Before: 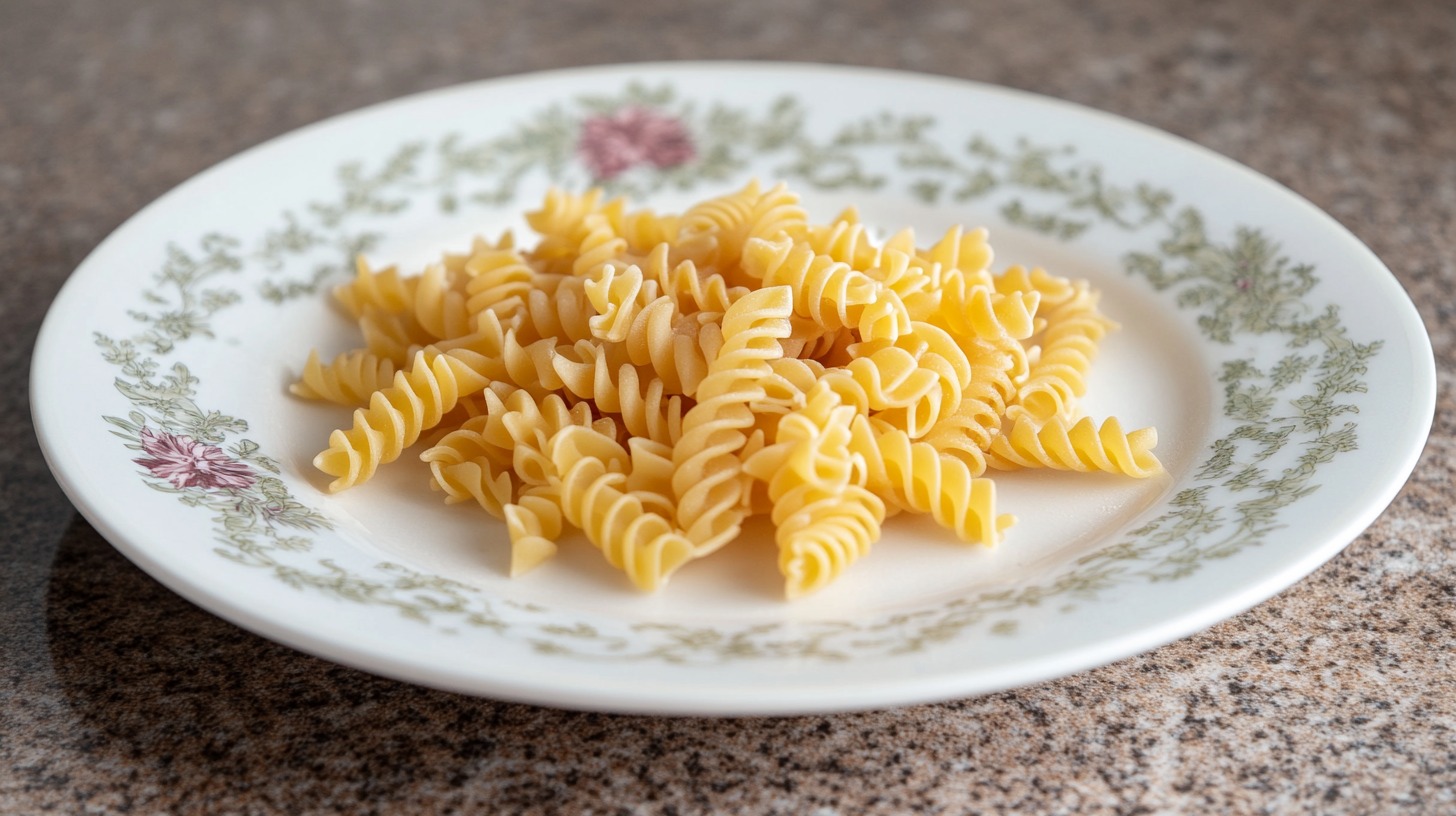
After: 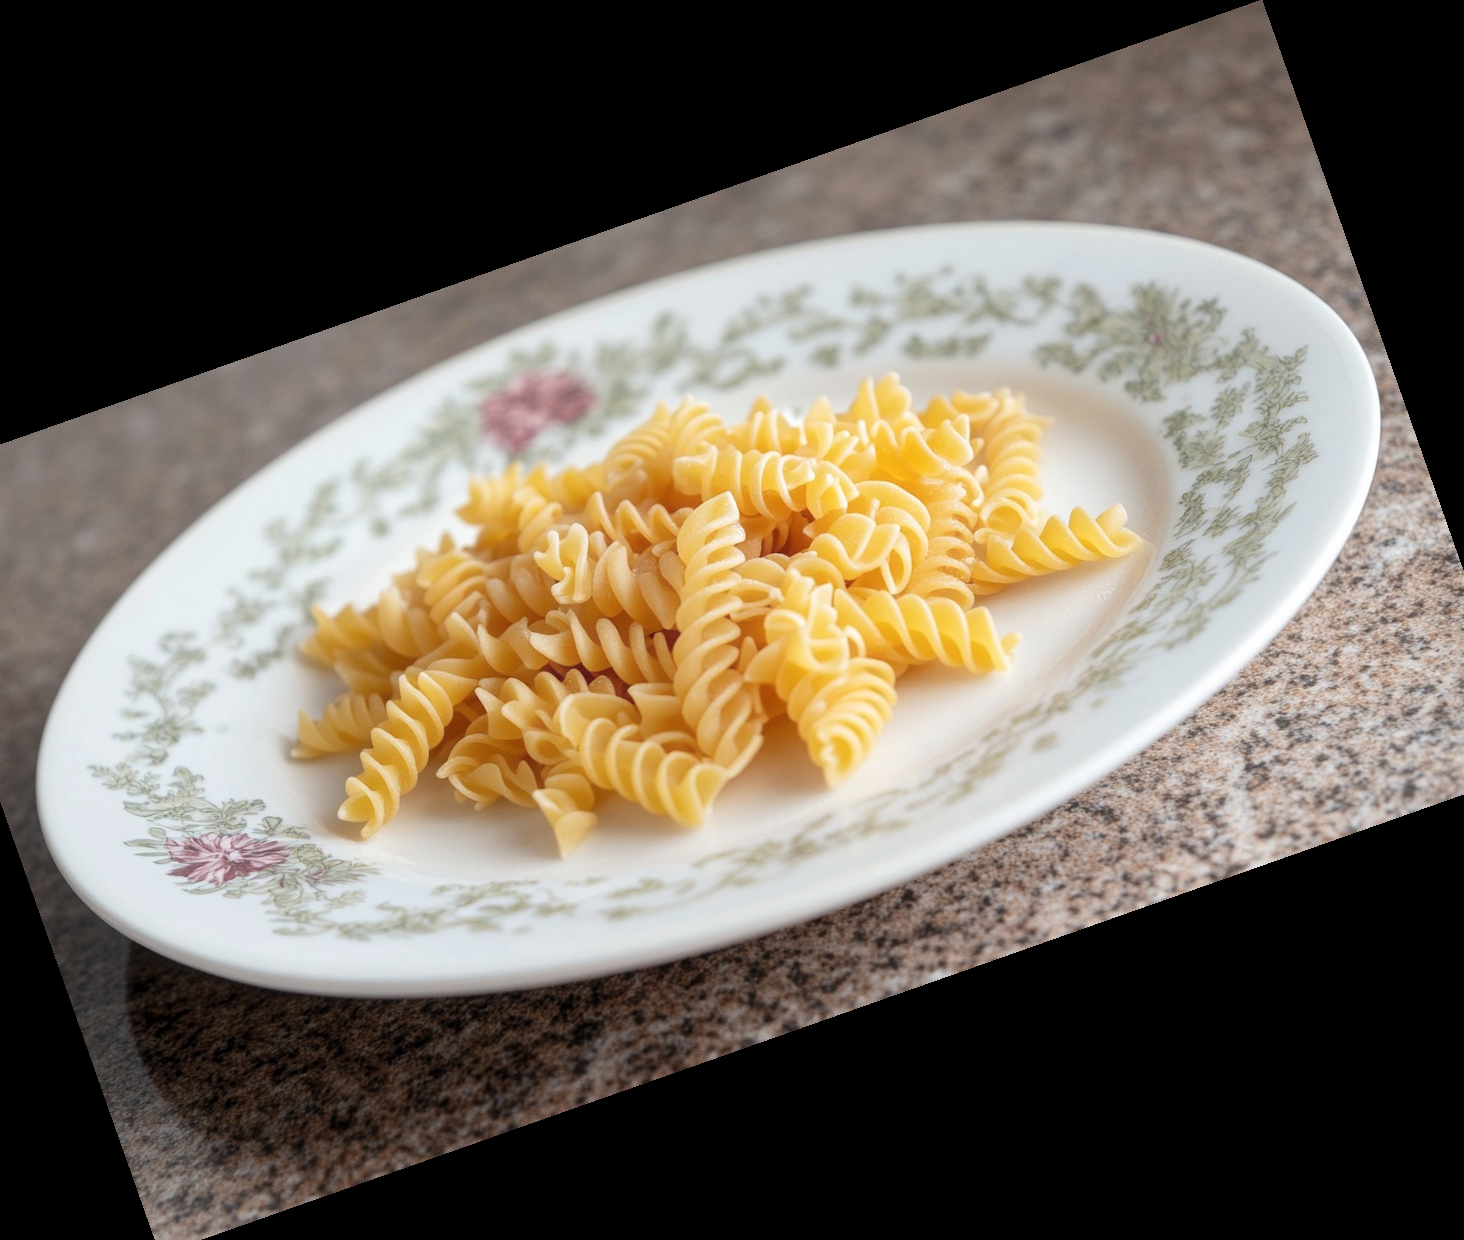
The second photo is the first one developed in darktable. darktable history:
levels: levels [0.018, 0.493, 1]
crop and rotate: angle 19.43°, left 6.812%, right 4.125%, bottom 1.087%
haze removal: strength -0.1, adaptive false
